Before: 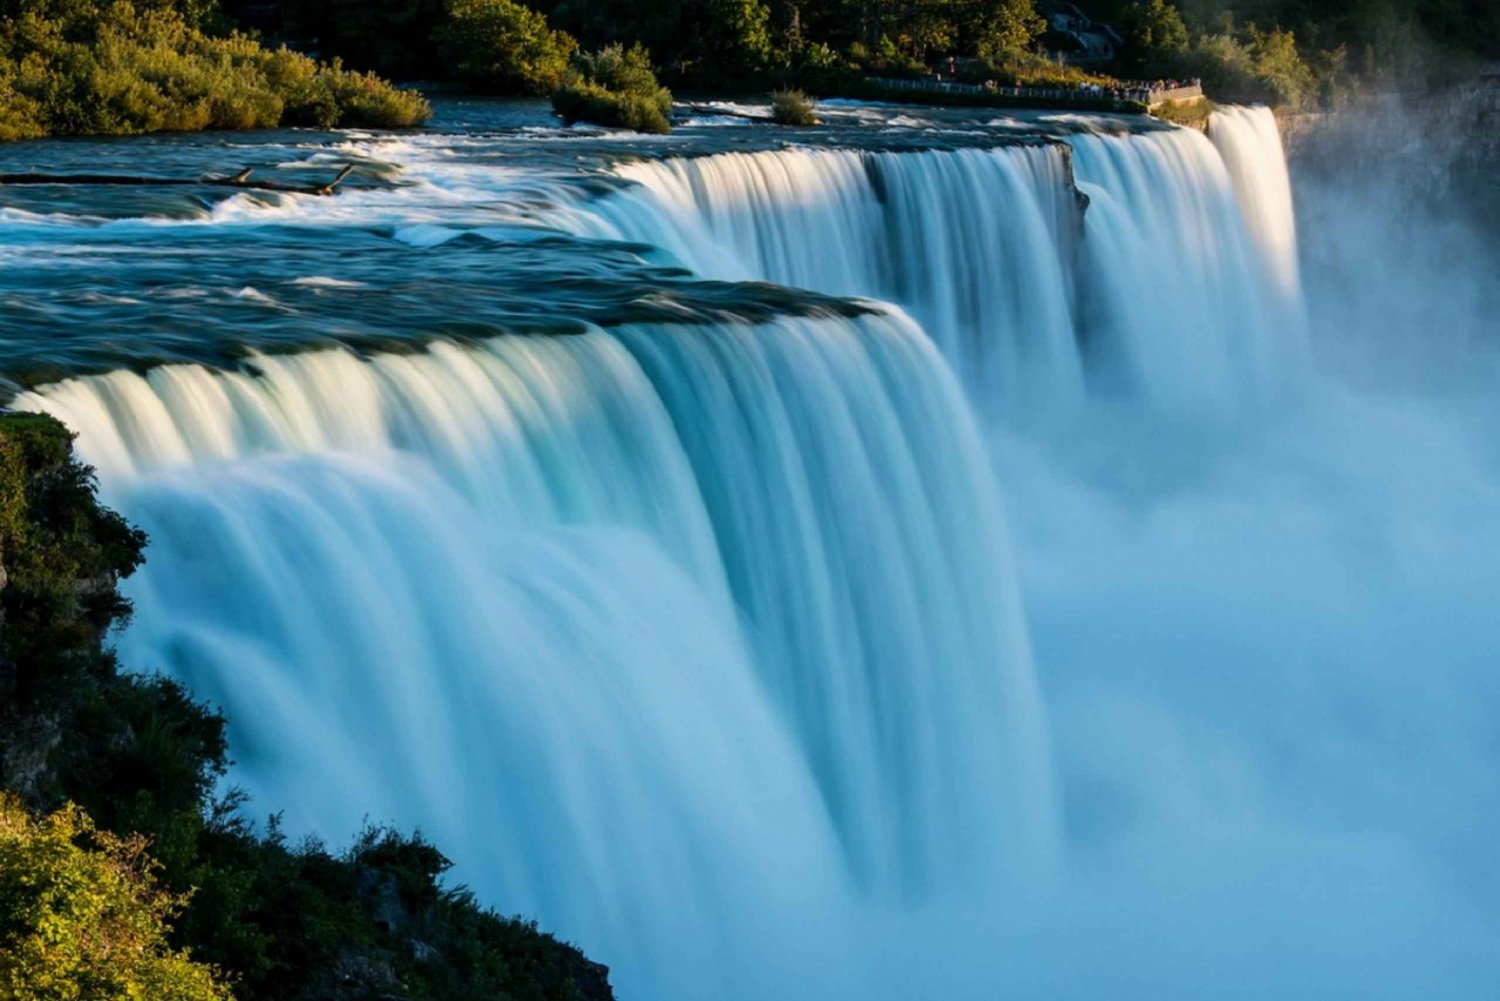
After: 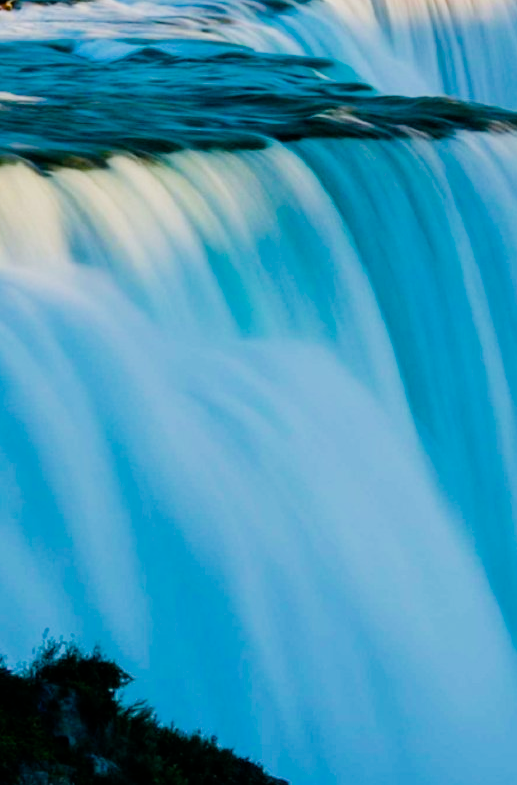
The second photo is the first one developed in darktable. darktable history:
filmic rgb: black relative exposure -7.65 EV, white relative exposure 4.56 EV, hardness 3.61
color balance rgb: linear chroma grading › global chroma 10.469%, perceptual saturation grading › global saturation 20%, perceptual saturation grading › highlights -25.015%, perceptual saturation grading › shadows 49.68%, perceptual brilliance grading › global brilliance 10.882%, global vibrance 20%
crop and rotate: left 21.377%, top 18.58%, right 44.103%, bottom 2.965%
